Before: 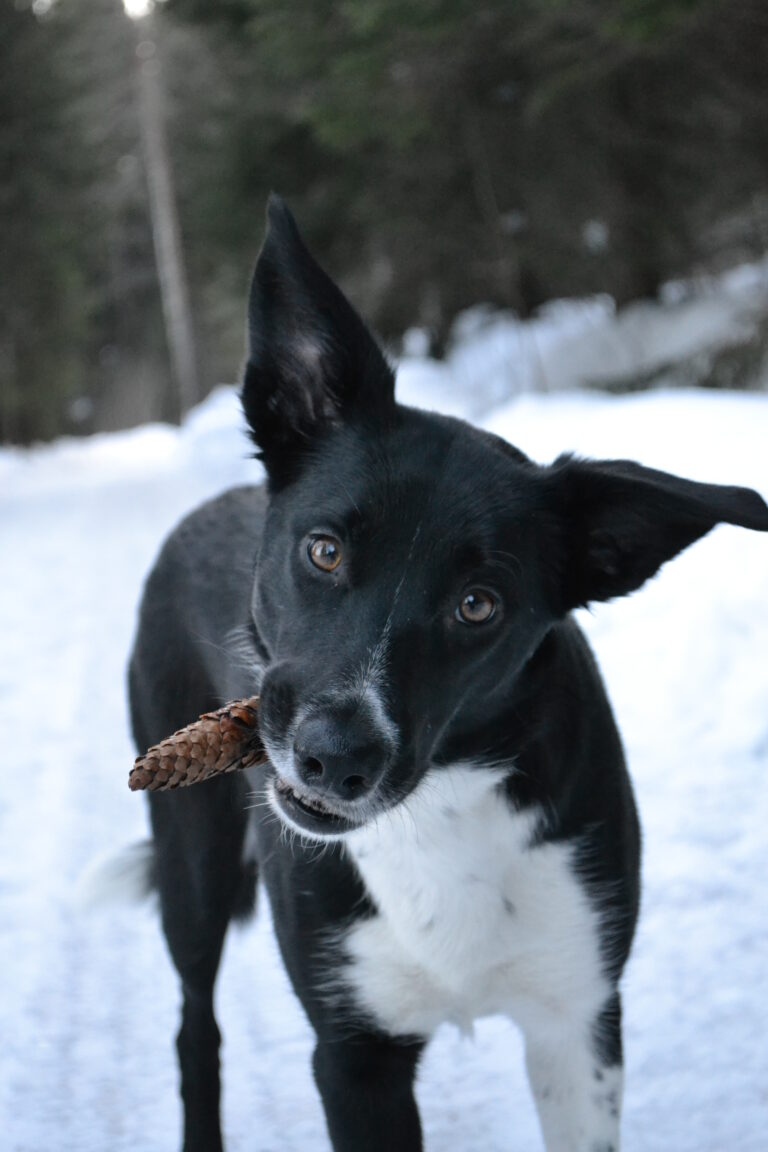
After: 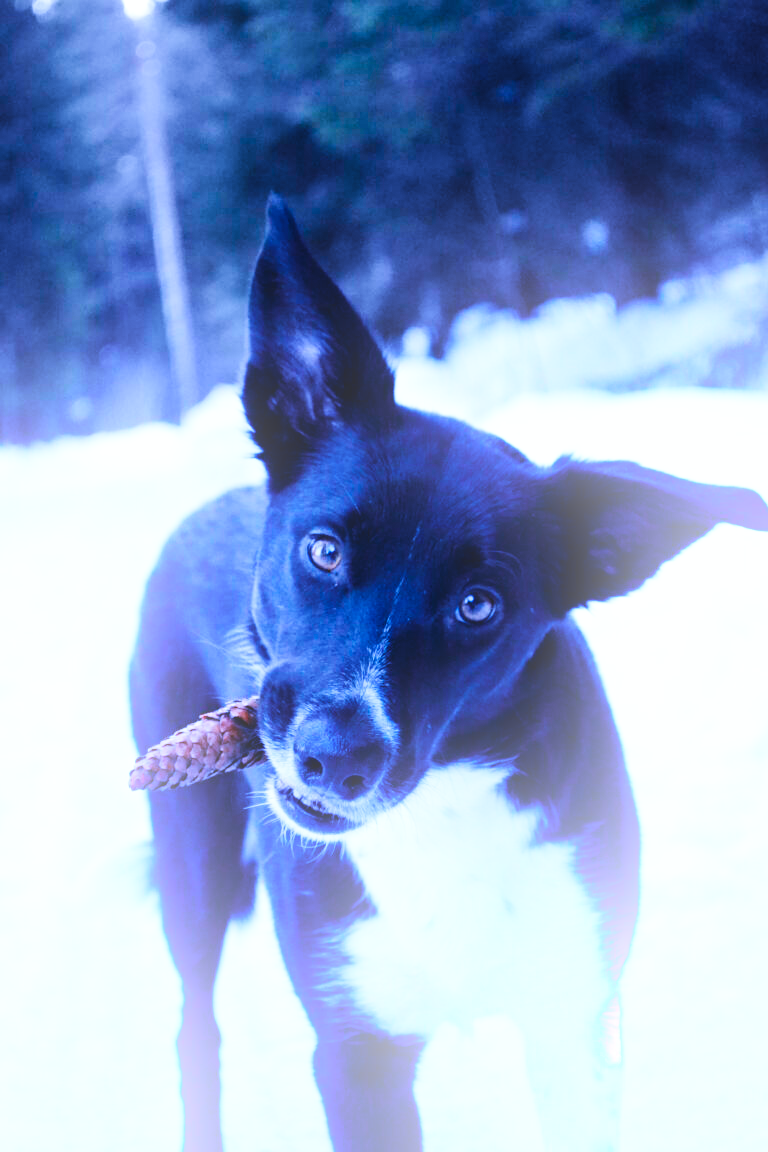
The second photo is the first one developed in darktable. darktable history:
color calibration: output R [1.063, -0.012, -0.003, 0], output B [-0.079, 0.047, 1, 0], illuminant custom, x 0.46, y 0.43, temperature 2642.66 K
bloom: on, module defaults
base curve: curves: ch0 [(0, 0.003) (0.001, 0.002) (0.006, 0.004) (0.02, 0.022) (0.048, 0.086) (0.094, 0.234) (0.162, 0.431) (0.258, 0.629) (0.385, 0.8) (0.548, 0.918) (0.751, 0.988) (1, 1)], preserve colors none
